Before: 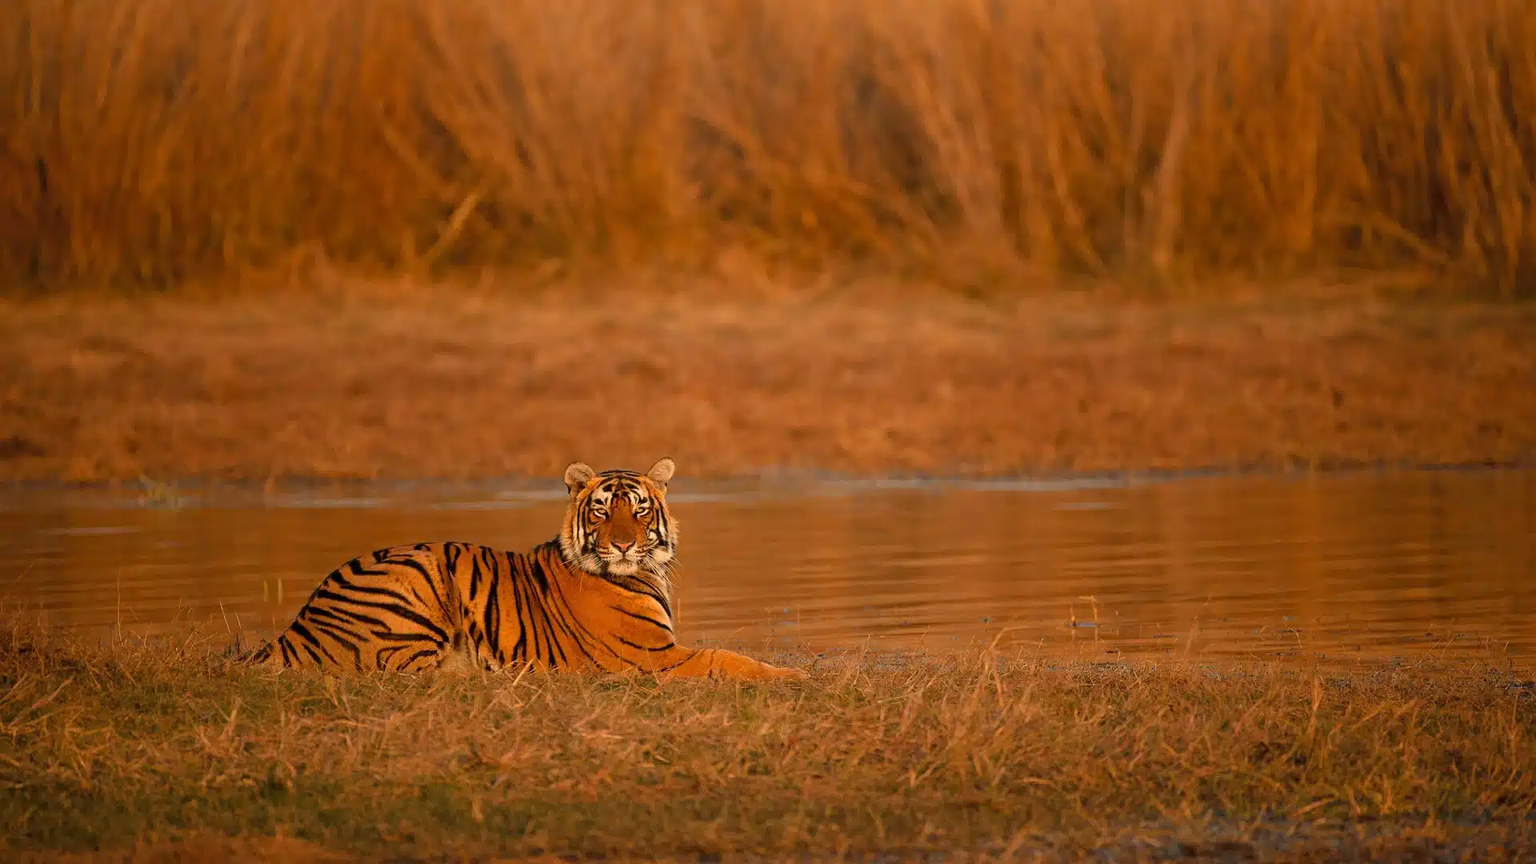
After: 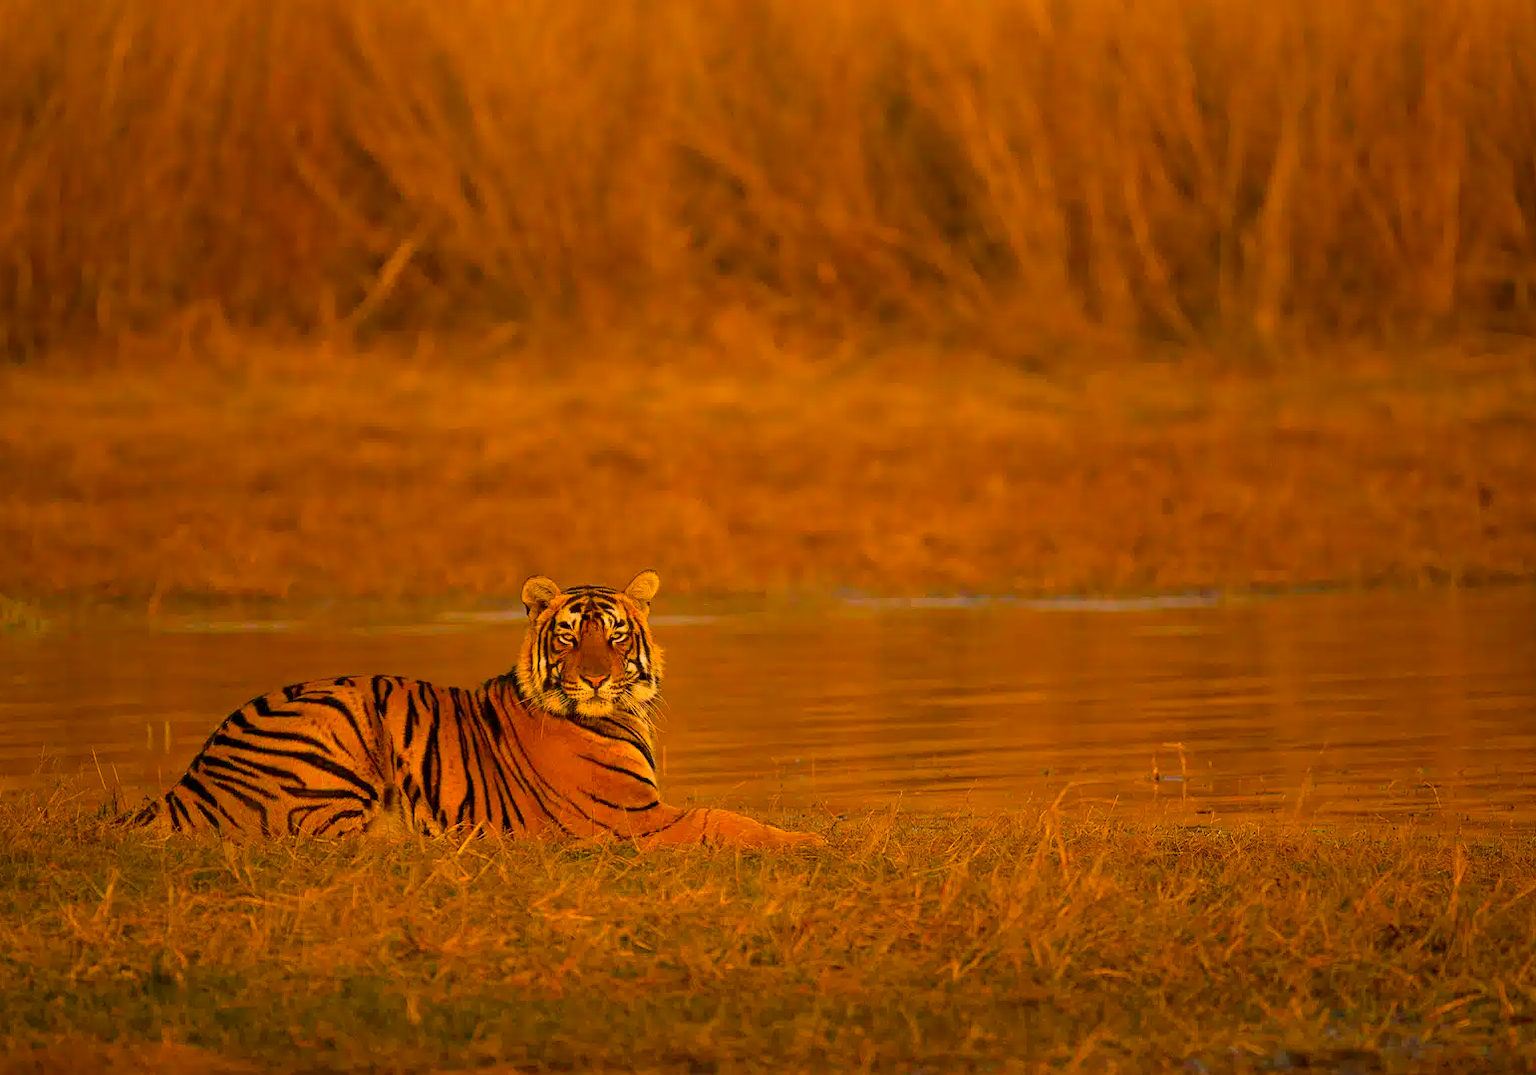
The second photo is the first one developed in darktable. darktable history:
crop and rotate: left 9.528%, right 10.21%
color balance rgb: highlights gain › chroma 3.783%, highlights gain › hue 58.82°, linear chroma grading › global chroma 25.379%, perceptual saturation grading › global saturation 29.547%
